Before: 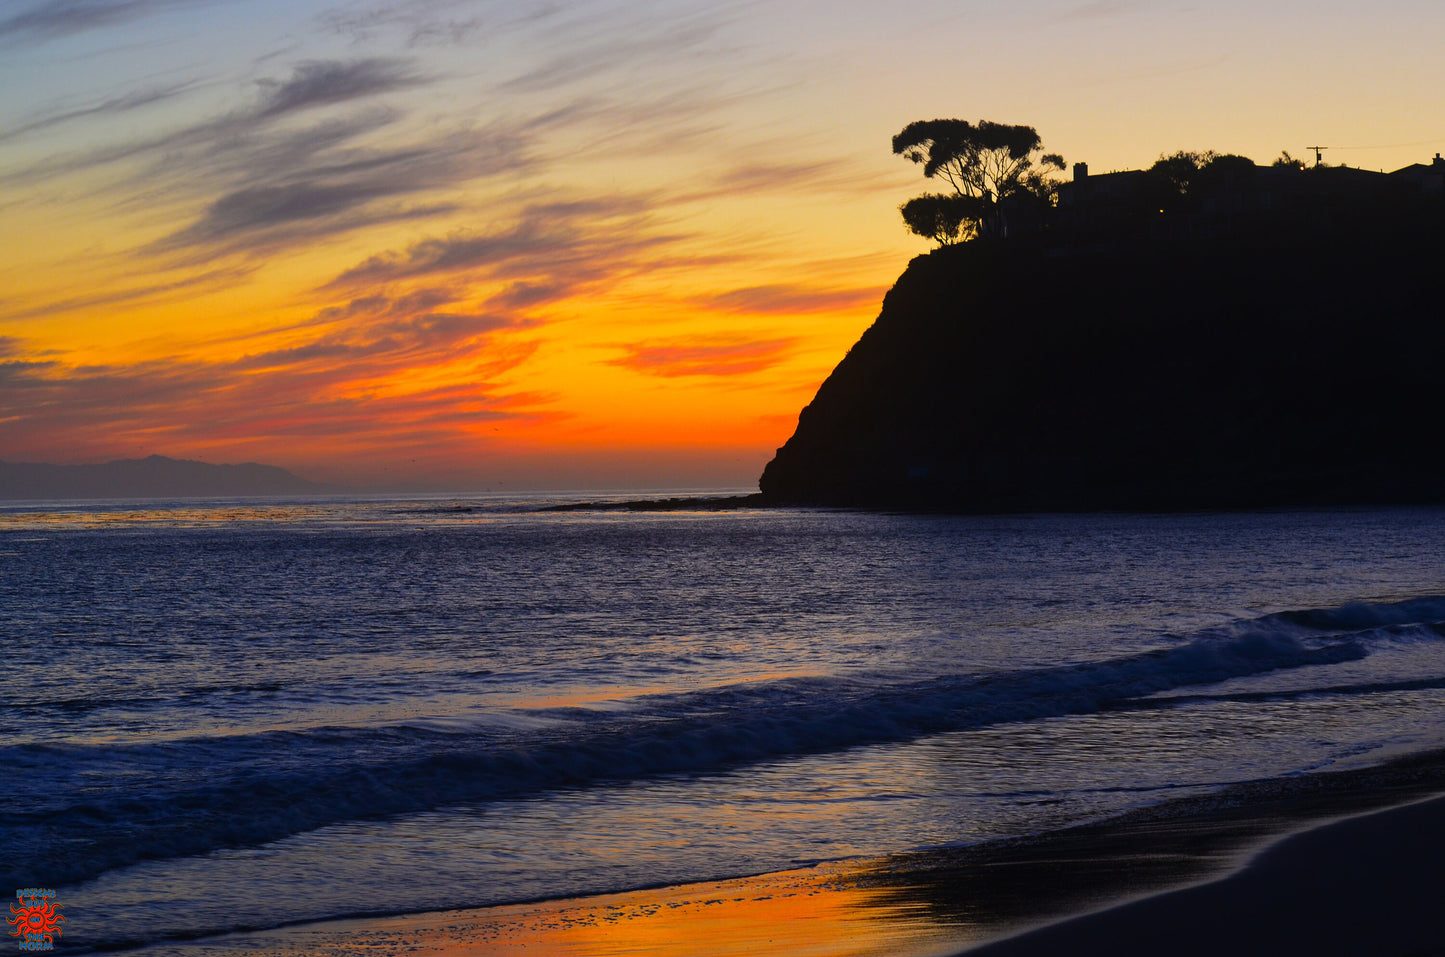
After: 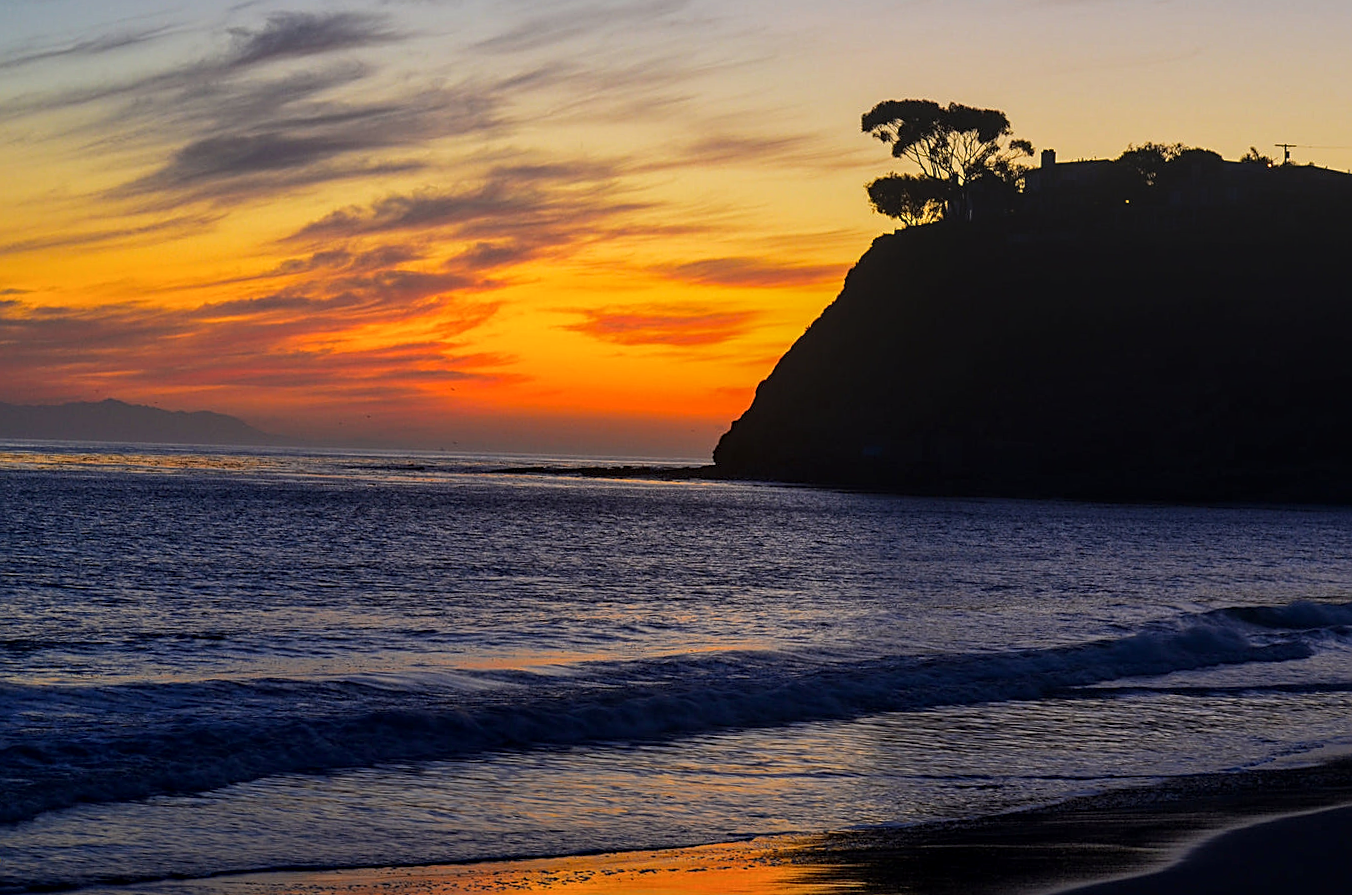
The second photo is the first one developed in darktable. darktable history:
base curve: curves: ch0 [(0, 0) (0.989, 0.992)], preserve colors none
sharpen: on, module defaults
crop and rotate: angle -2.64°
local contrast: on, module defaults
